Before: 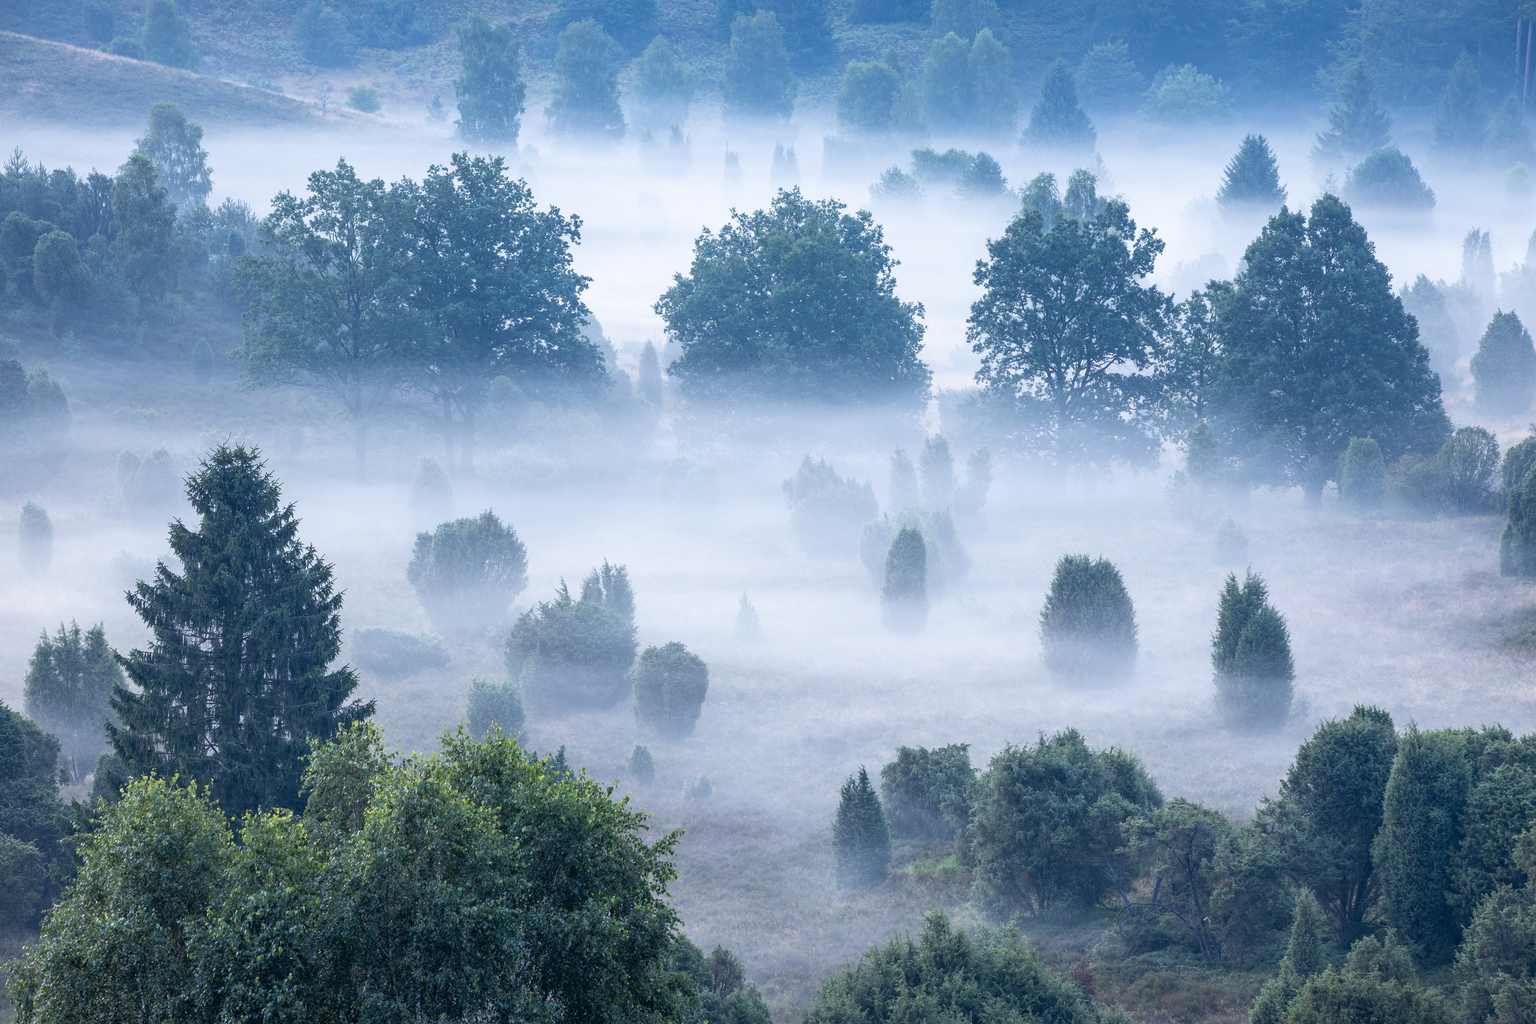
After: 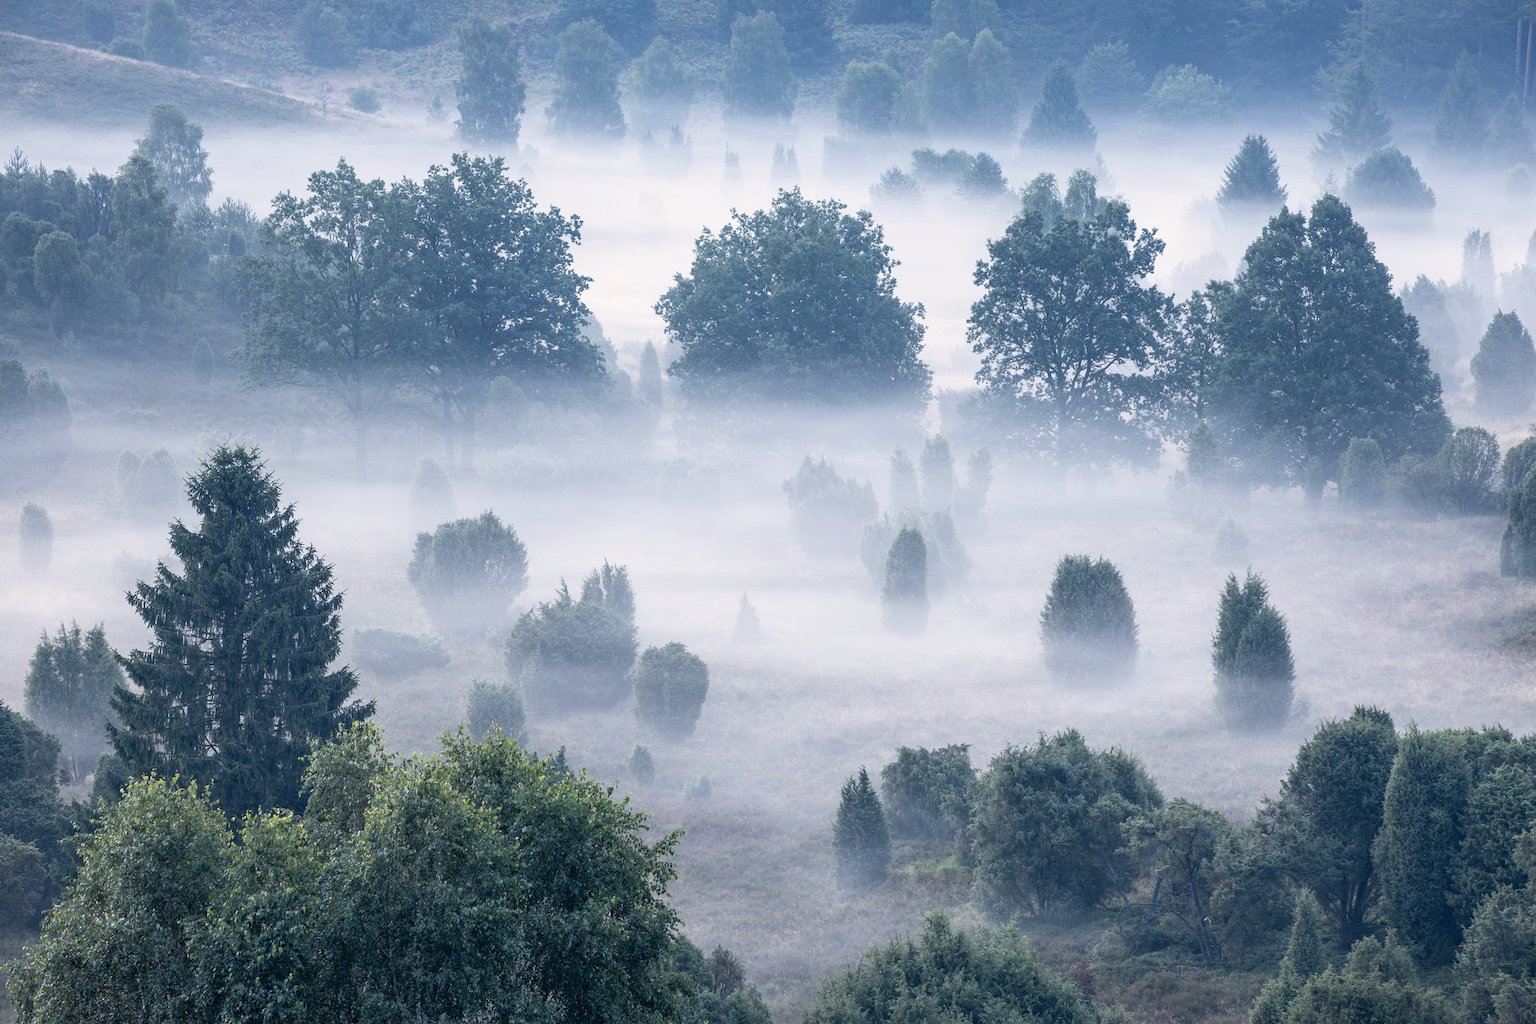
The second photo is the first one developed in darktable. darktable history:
color correction: highlights a* 2.78, highlights b* 5.01, shadows a* -2.54, shadows b* -4.81, saturation 0.767
